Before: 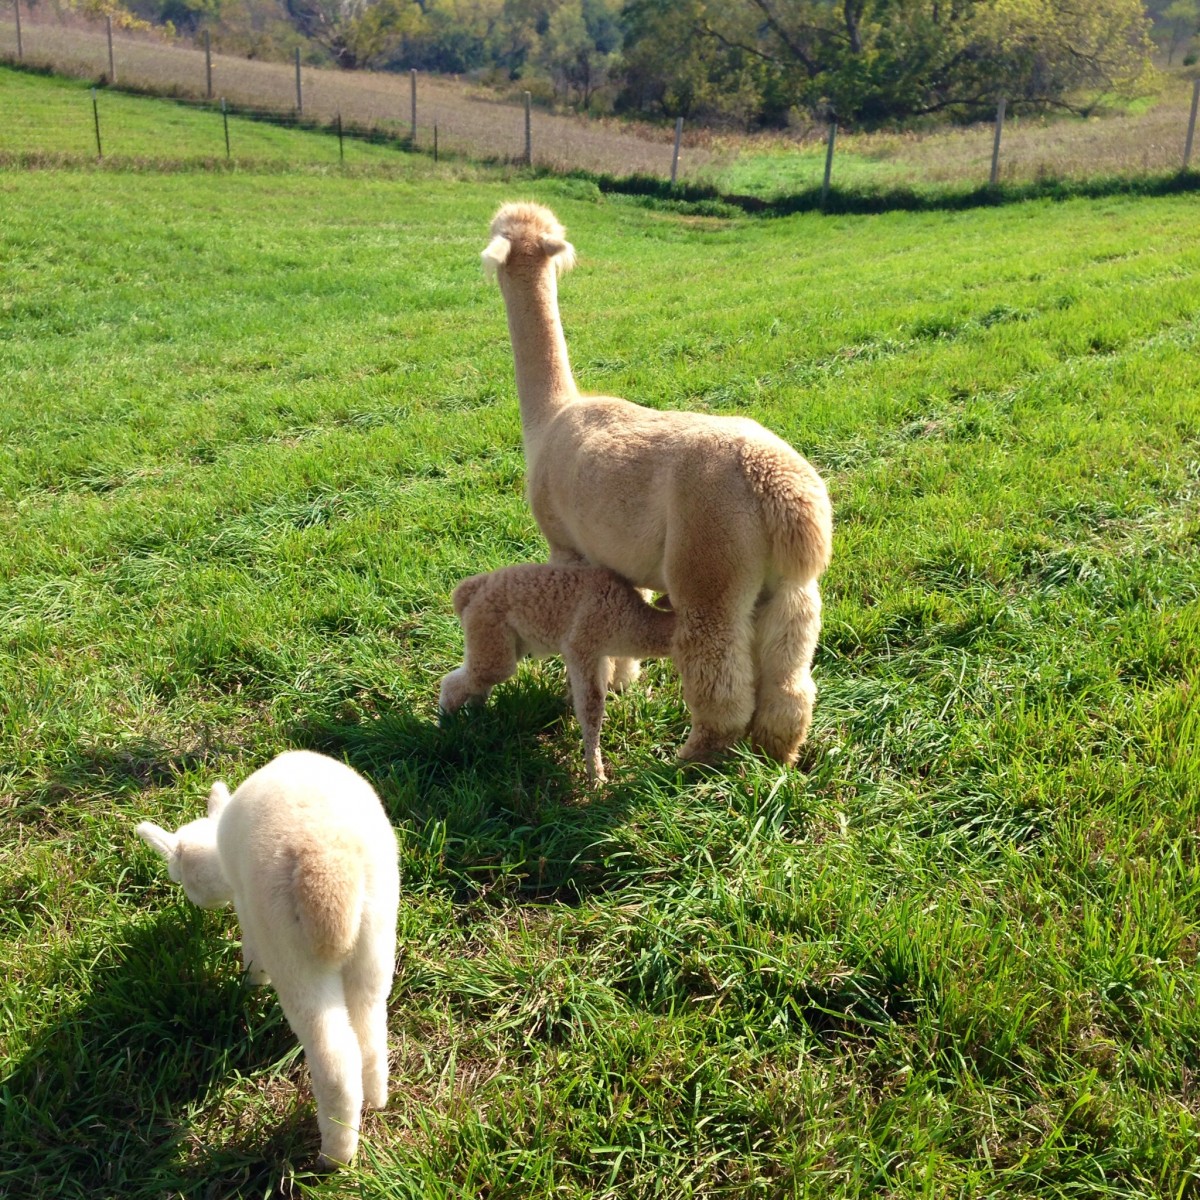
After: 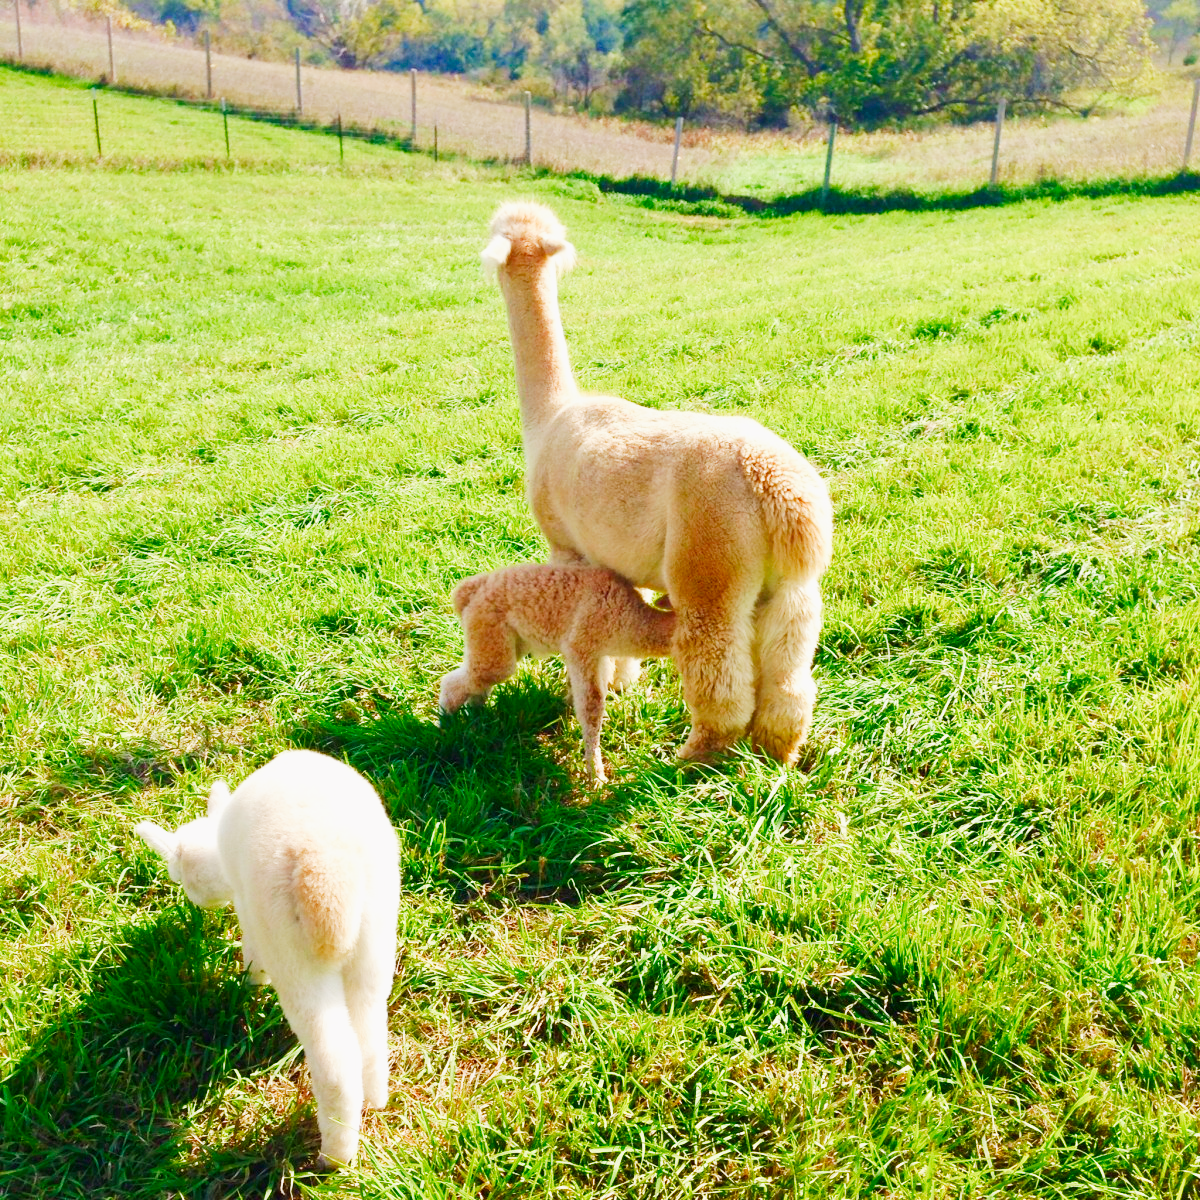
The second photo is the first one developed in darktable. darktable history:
color balance rgb: shadows lift › chroma 1%, shadows lift › hue 113°, highlights gain › chroma 0.2%, highlights gain › hue 333°, perceptual saturation grading › global saturation 20%, perceptual saturation grading › highlights -50%, perceptual saturation grading › shadows 25%, contrast -30%
base curve: curves: ch0 [(0, 0) (0.007, 0.004) (0.027, 0.03) (0.046, 0.07) (0.207, 0.54) (0.442, 0.872) (0.673, 0.972) (1, 1)], preserve colors none
white balance: red 1.009, blue 0.985
